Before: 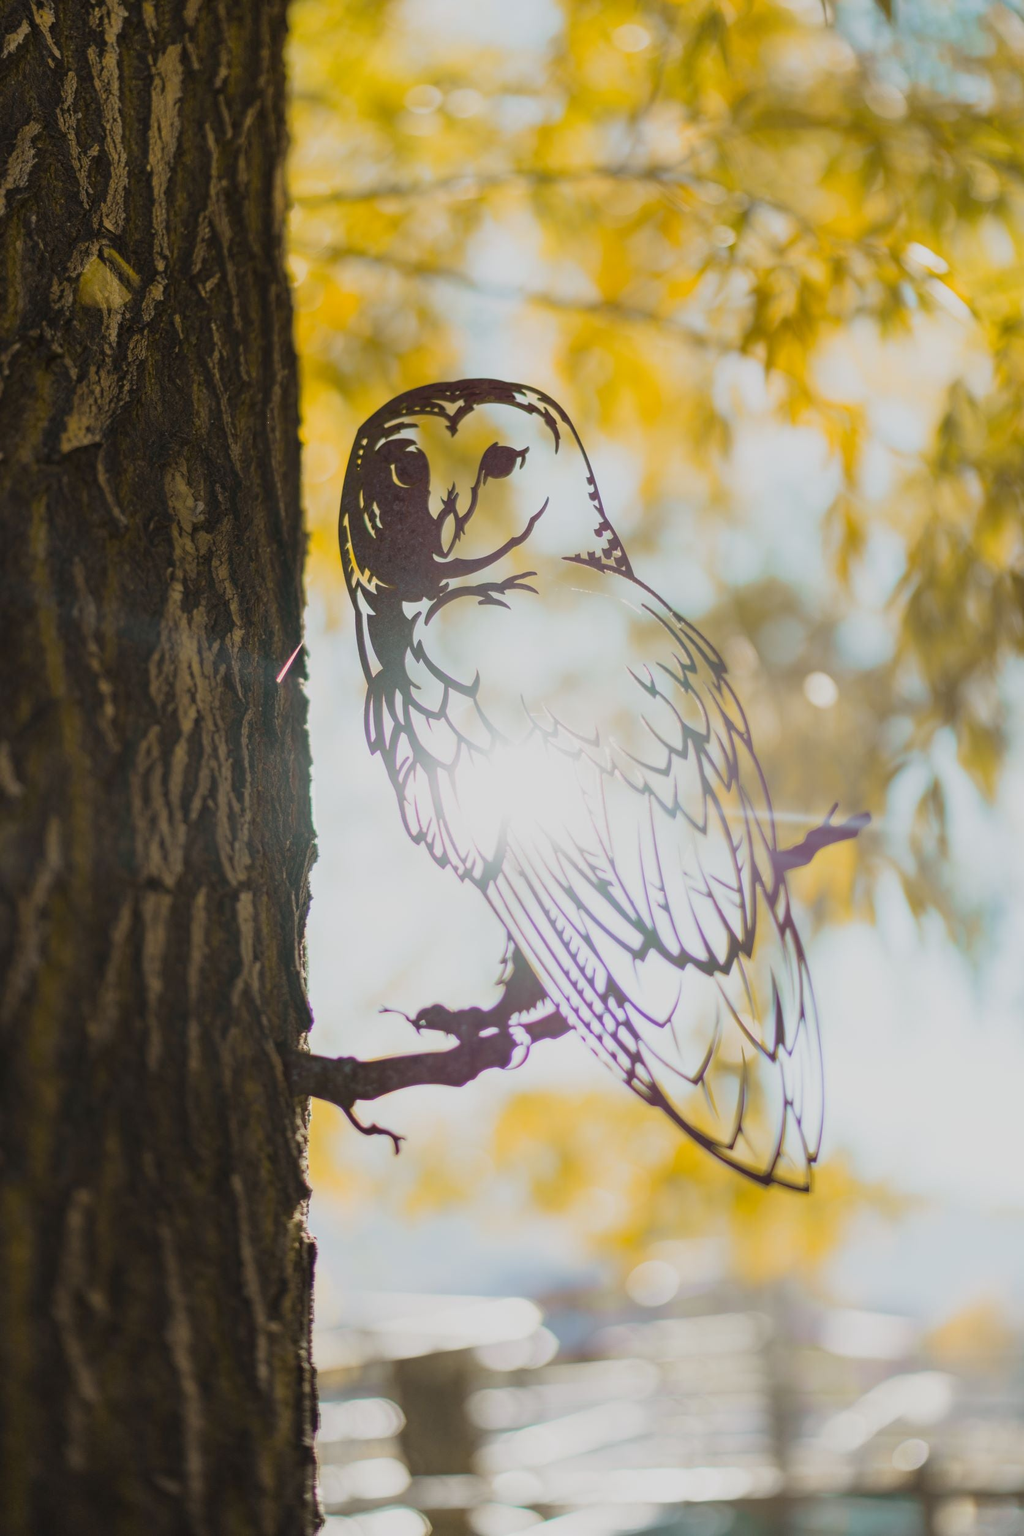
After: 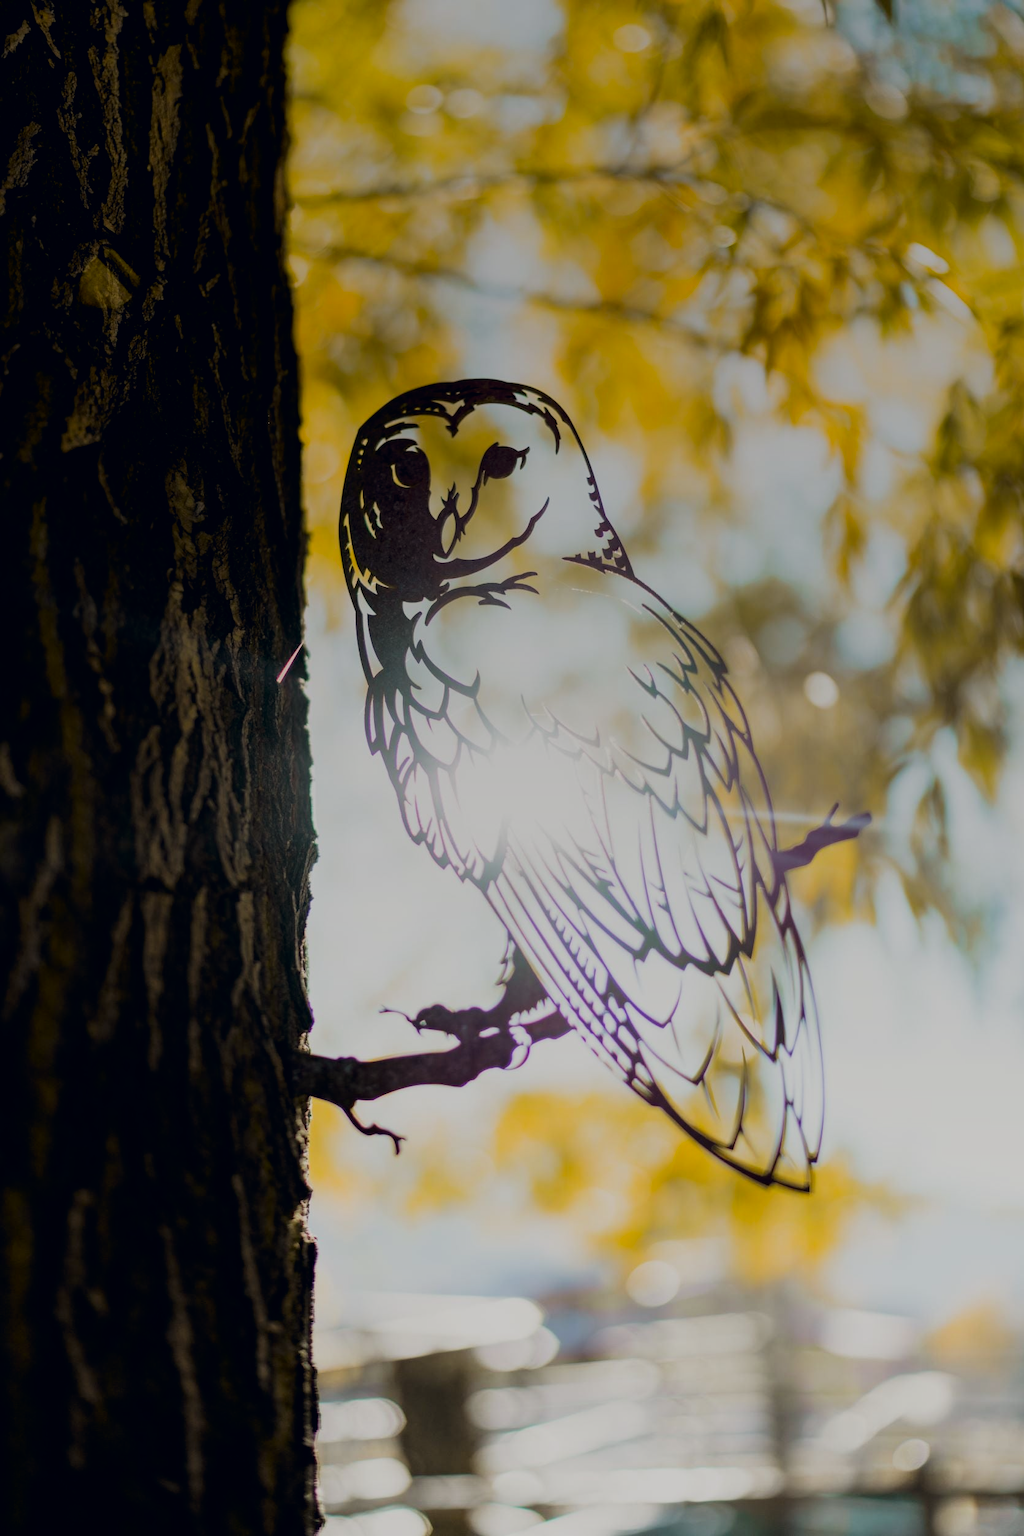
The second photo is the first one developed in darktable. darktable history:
graduated density: on, module defaults
bloom: size 5%, threshold 95%, strength 15%
filmic rgb: black relative exposure -5 EV, white relative exposure 3.5 EV, hardness 3.19, contrast 1.2, highlights saturation mix -50%
contrast brightness saturation: contrast 0.07, brightness -0.14, saturation 0.11
color correction: highlights a* 0.207, highlights b* 2.7, shadows a* -0.874, shadows b* -4.78
